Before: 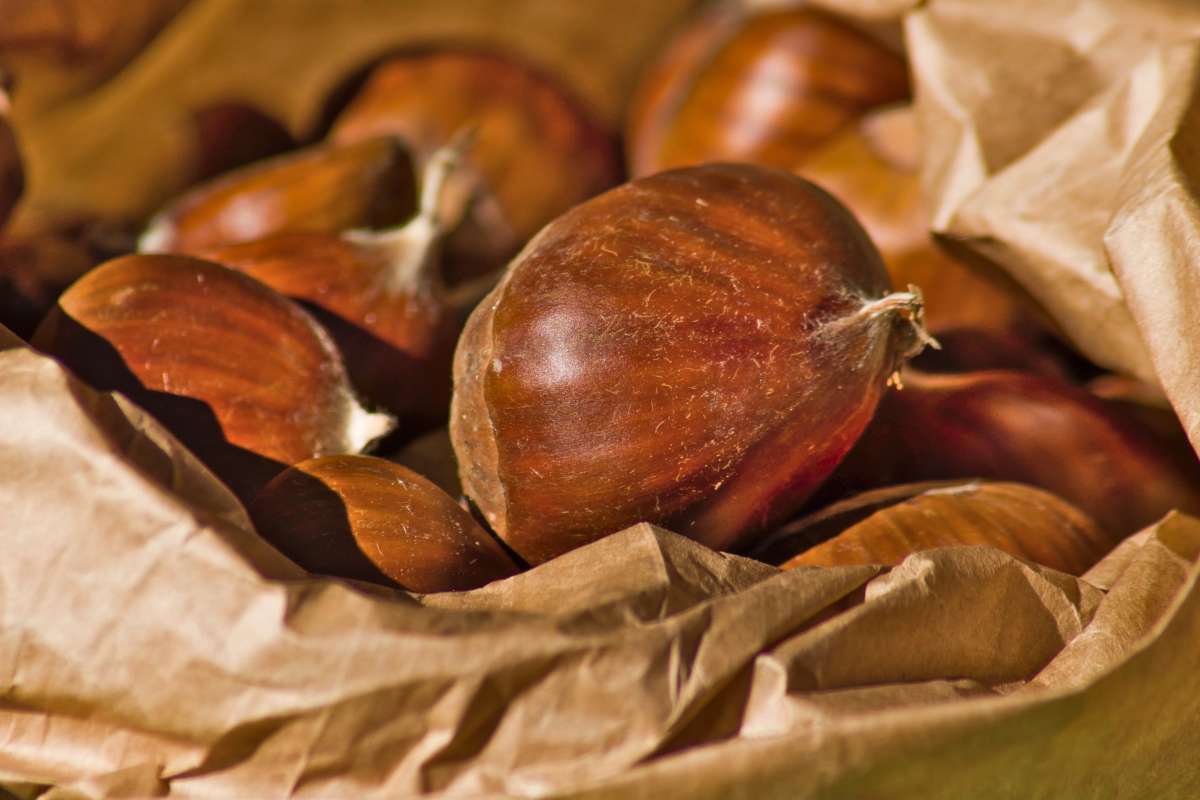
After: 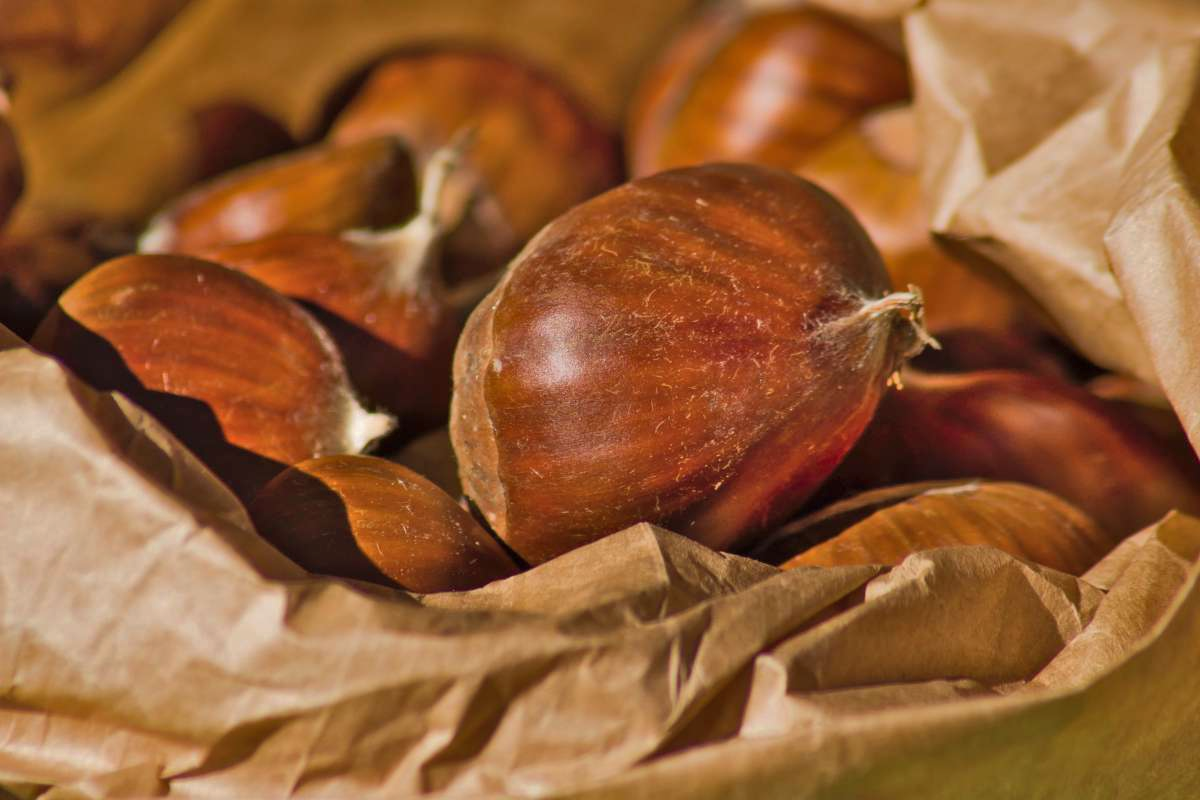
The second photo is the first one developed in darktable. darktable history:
shadows and highlights: shadows 39.7, highlights -59.7, highlights color adjustment 49.52%
